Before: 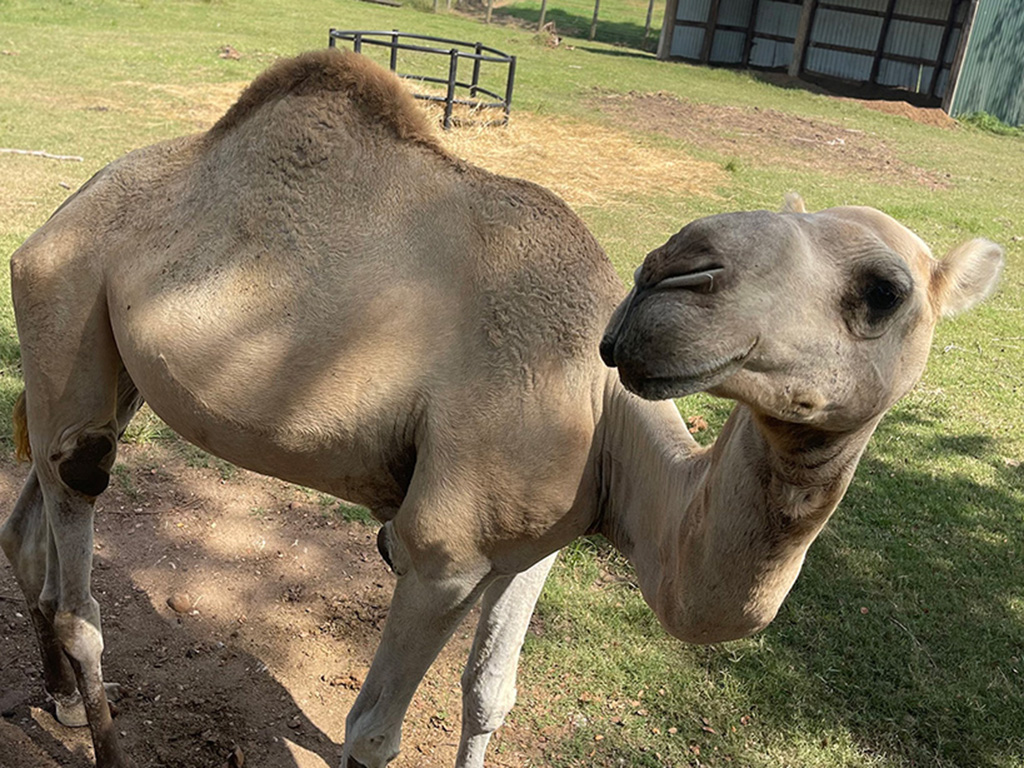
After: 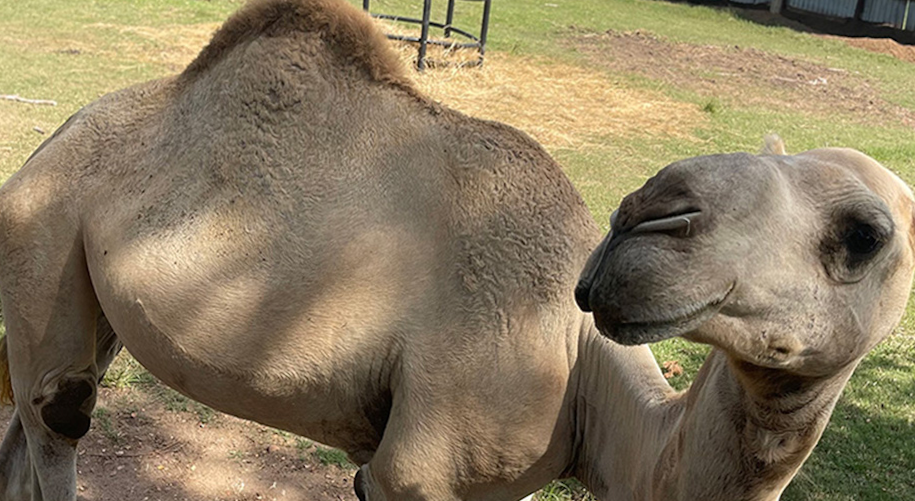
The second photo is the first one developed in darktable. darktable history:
crop: left 3.015%, top 8.969%, right 9.647%, bottom 26.457%
rotate and perspective: lens shift (vertical) 0.048, lens shift (horizontal) -0.024, automatic cropping off
